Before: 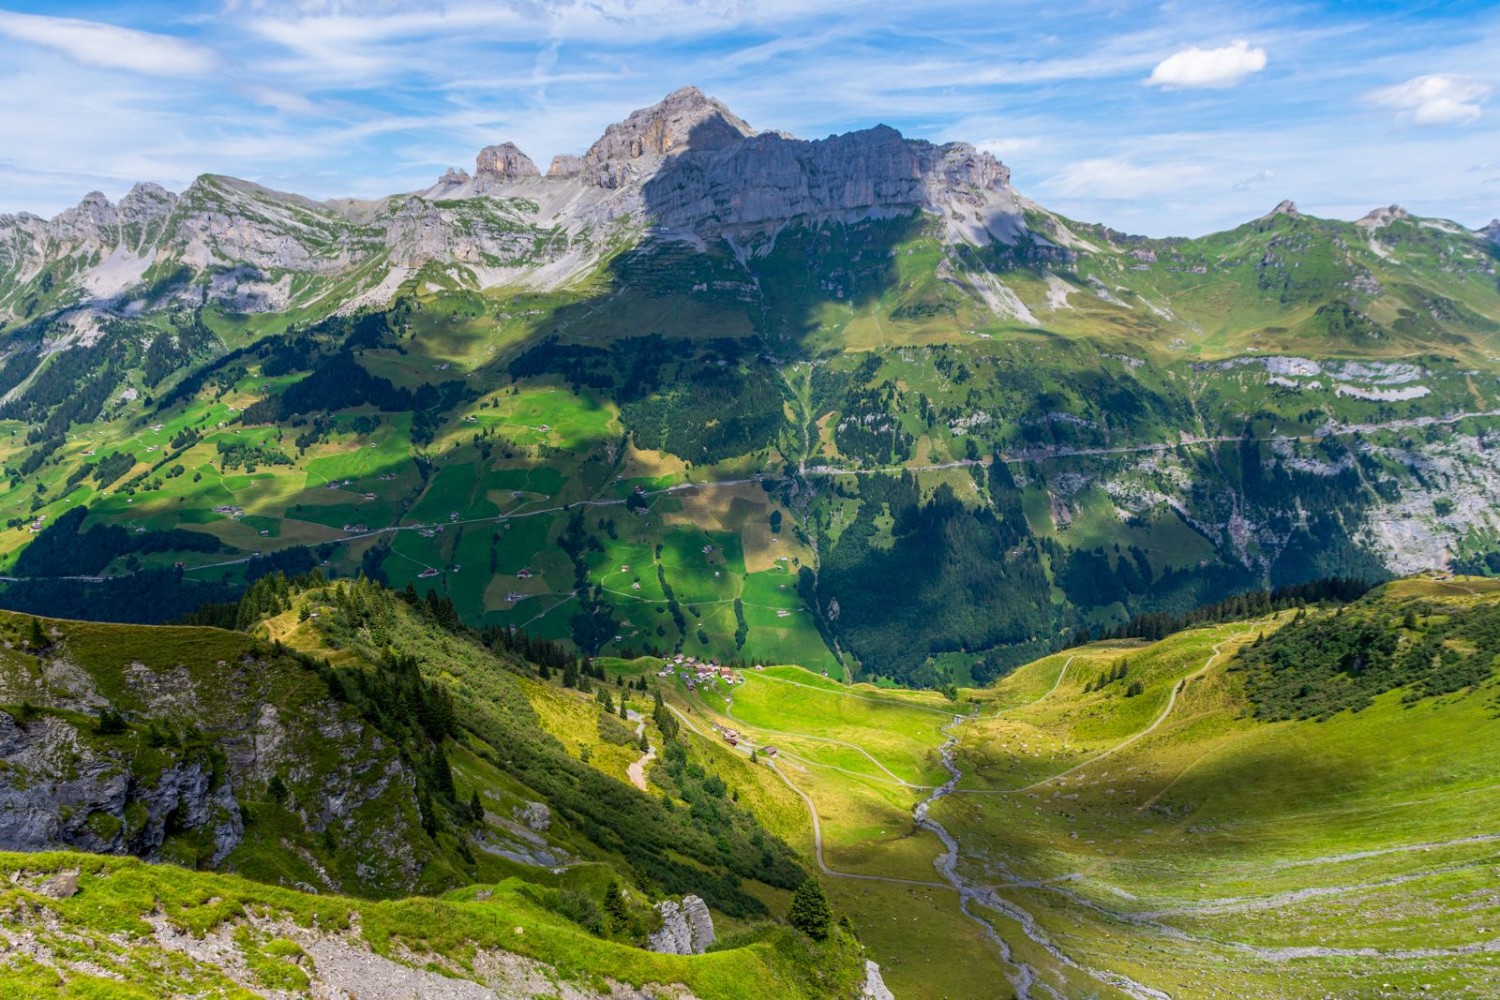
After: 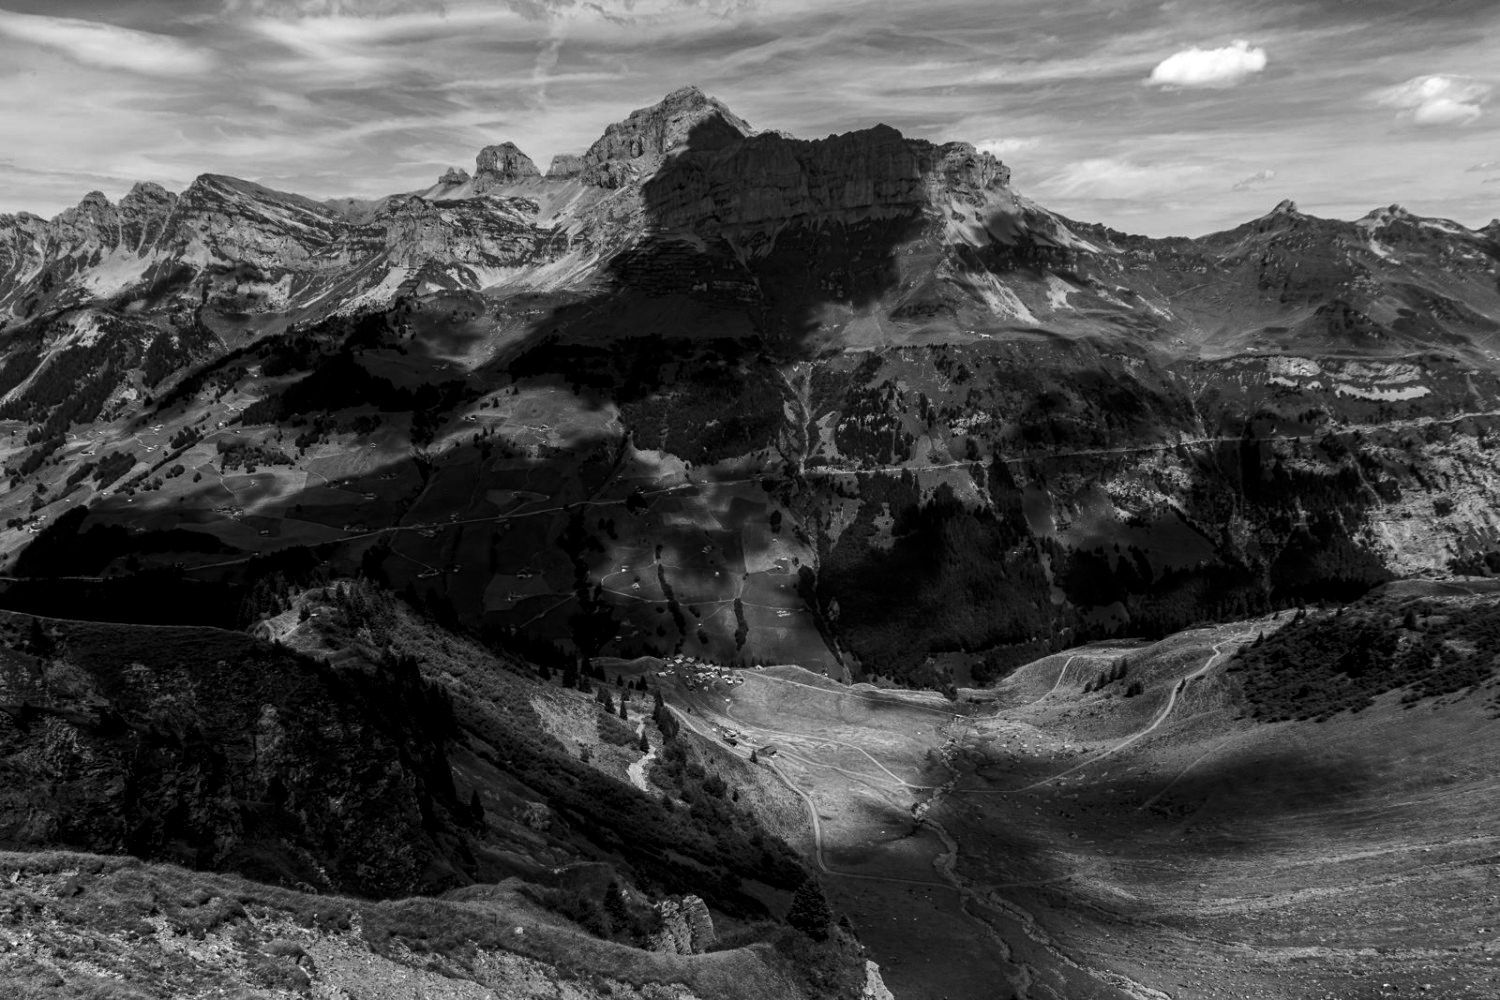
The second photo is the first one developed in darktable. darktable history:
white balance: red 0.976, blue 1.04
exposure: exposure 0.2 EV, compensate highlight preservation false
color balance: lift [0.975, 0.993, 1, 1.015], gamma [1.1, 1, 1, 0.945], gain [1, 1.04, 1, 0.95]
contrast brightness saturation: contrast -0.03, brightness -0.59, saturation -1
